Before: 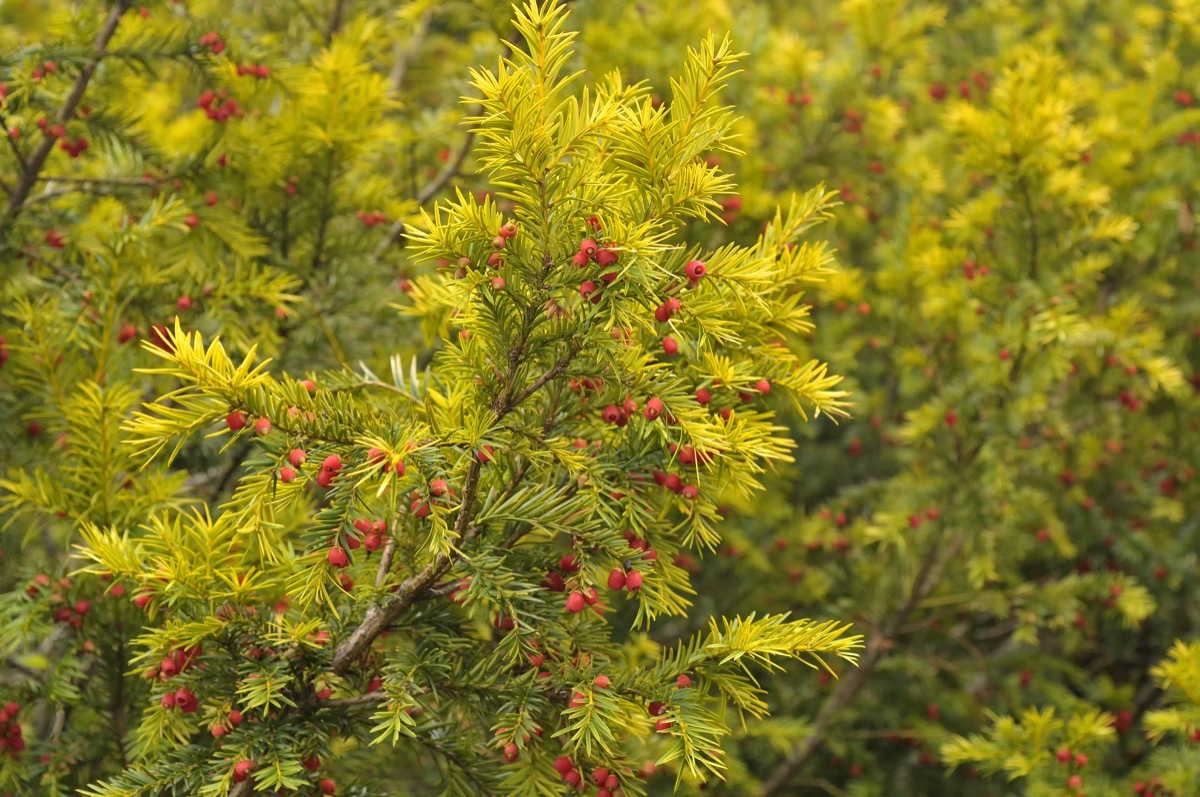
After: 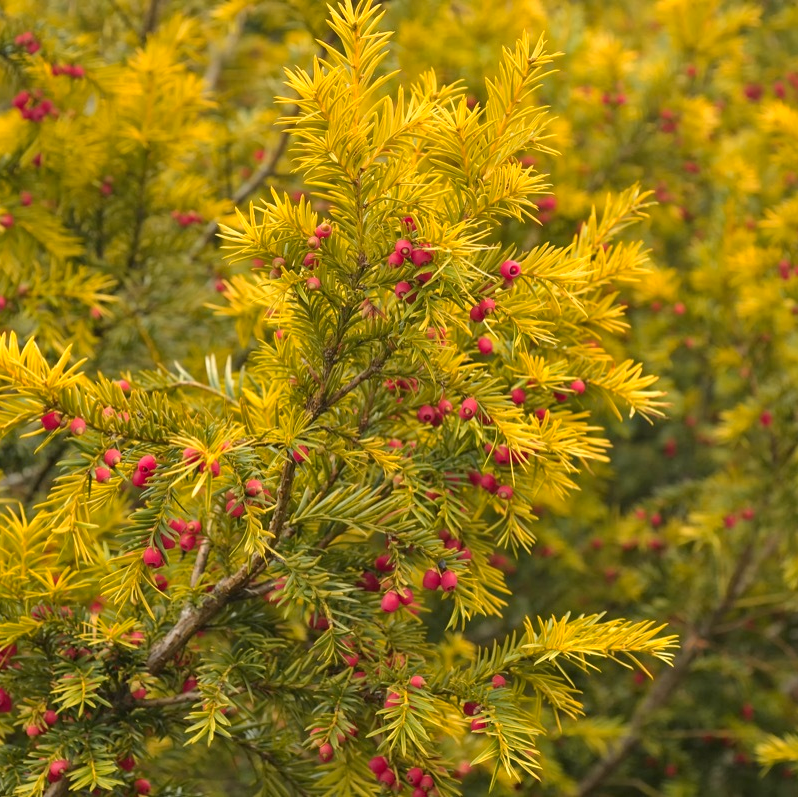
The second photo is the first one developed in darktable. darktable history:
crop and rotate: left 15.48%, right 17.938%
color zones: curves: ch1 [(0.239, 0.552) (0.75, 0.5)]; ch2 [(0.25, 0.462) (0.749, 0.457)]
